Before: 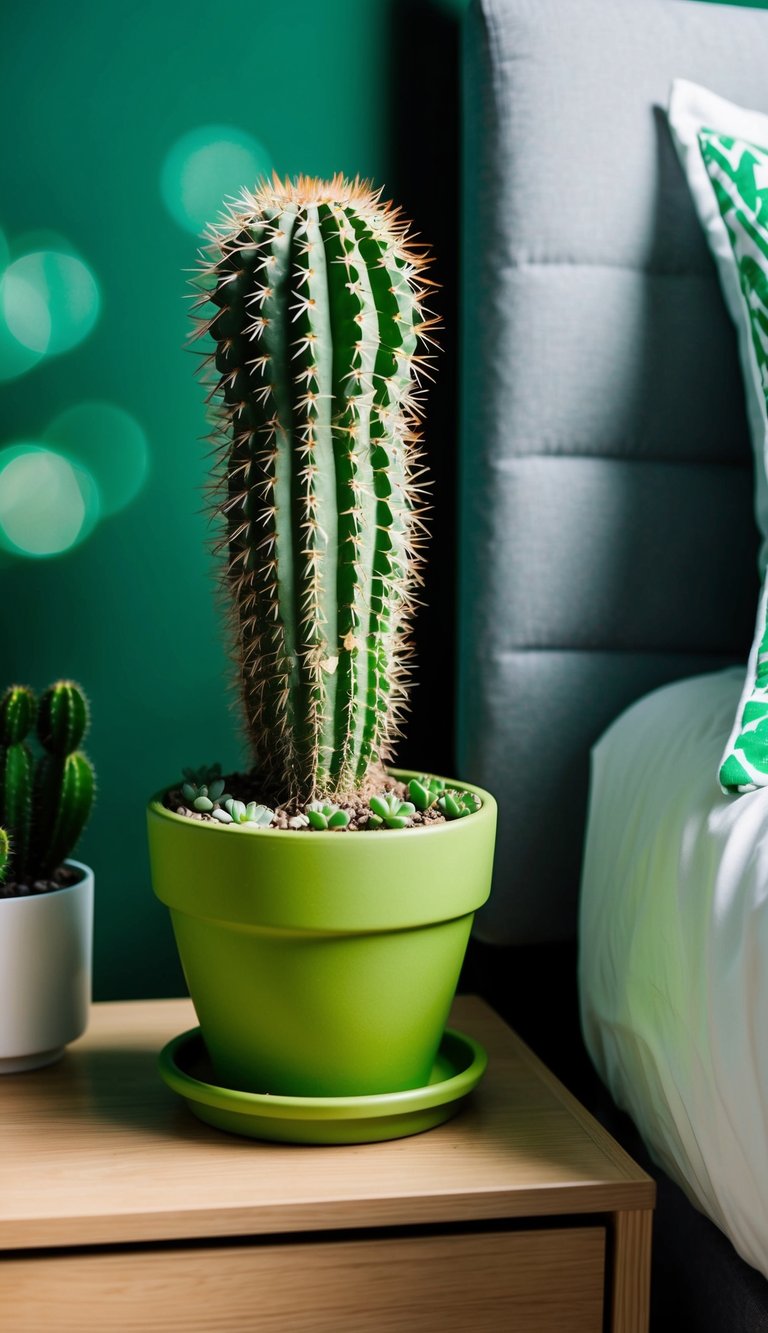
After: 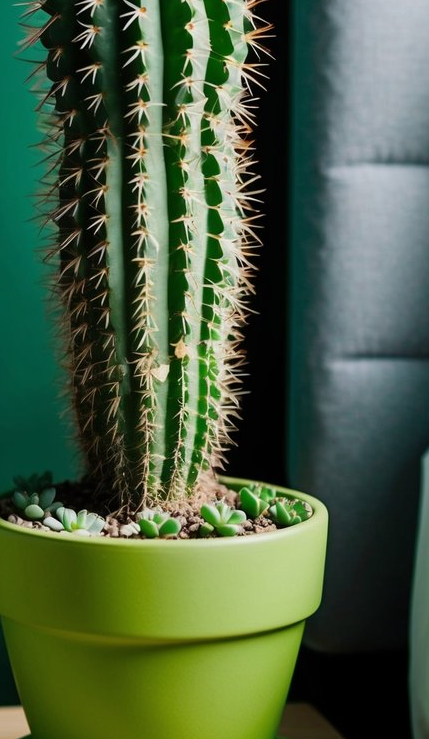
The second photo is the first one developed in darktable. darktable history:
exposure: exposure -0.142 EV, compensate highlight preservation false
crop and rotate: left 22.043%, top 21.915%, right 22.03%, bottom 22.579%
